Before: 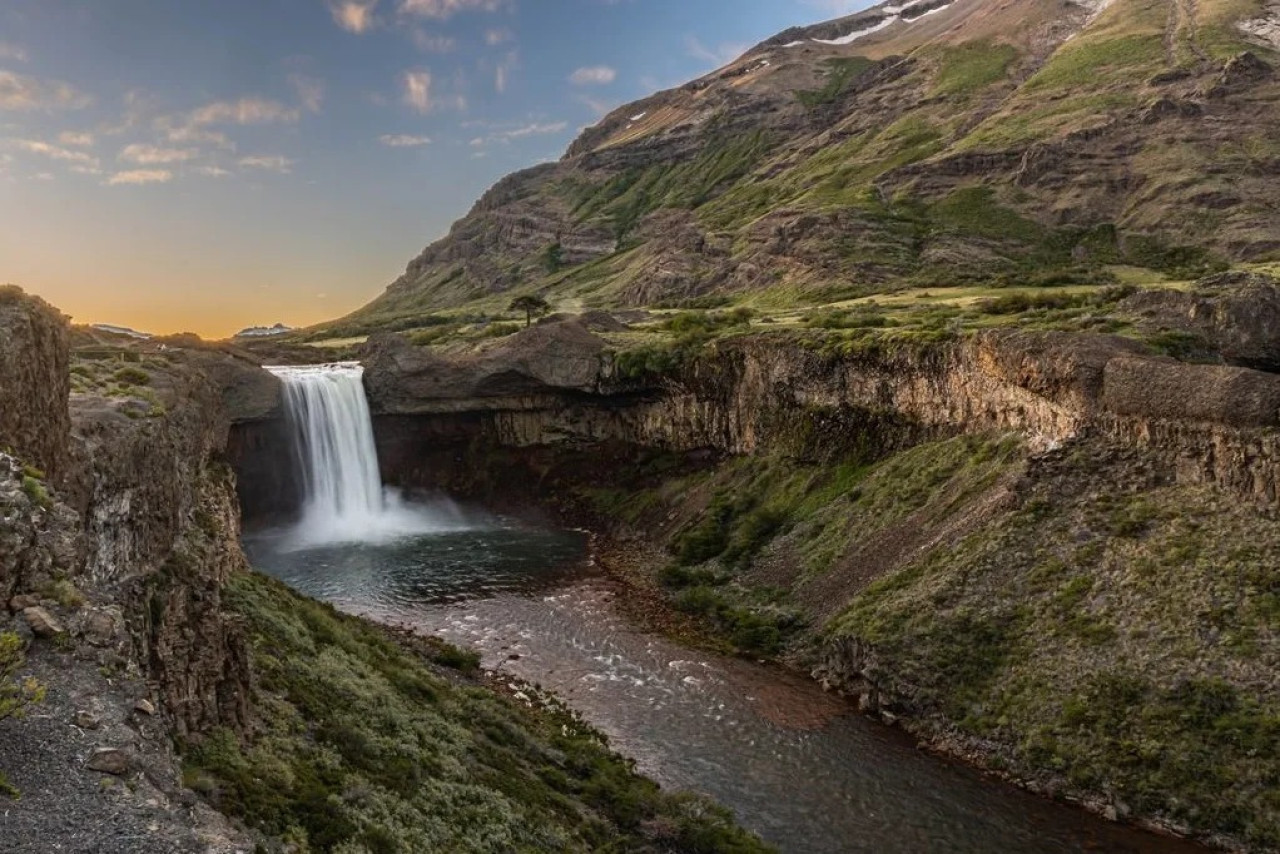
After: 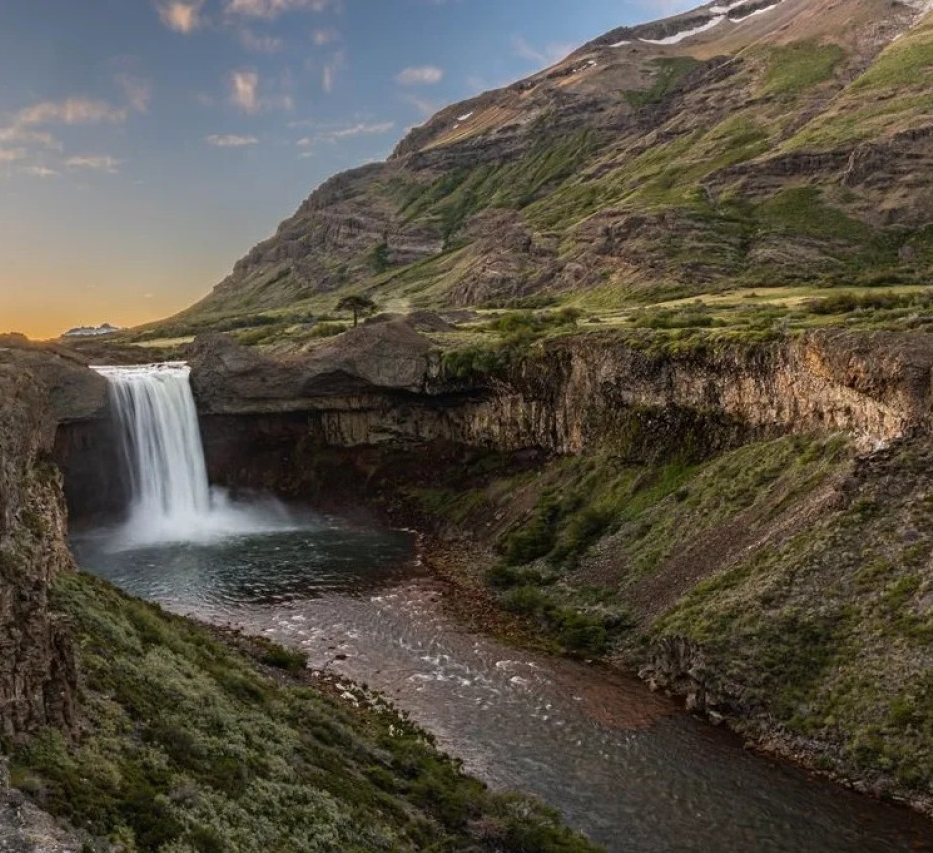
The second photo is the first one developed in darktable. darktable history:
crop: left 13.551%, right 13.487%
